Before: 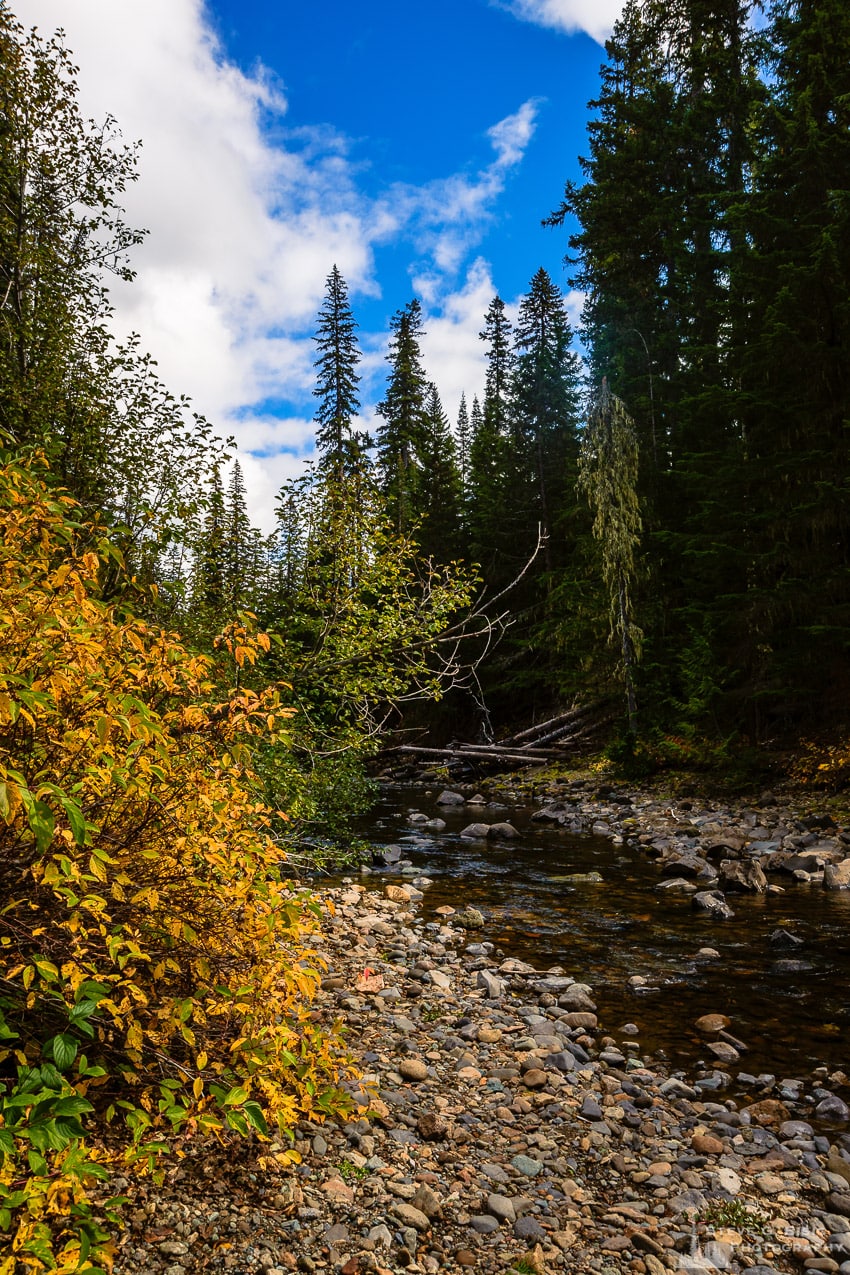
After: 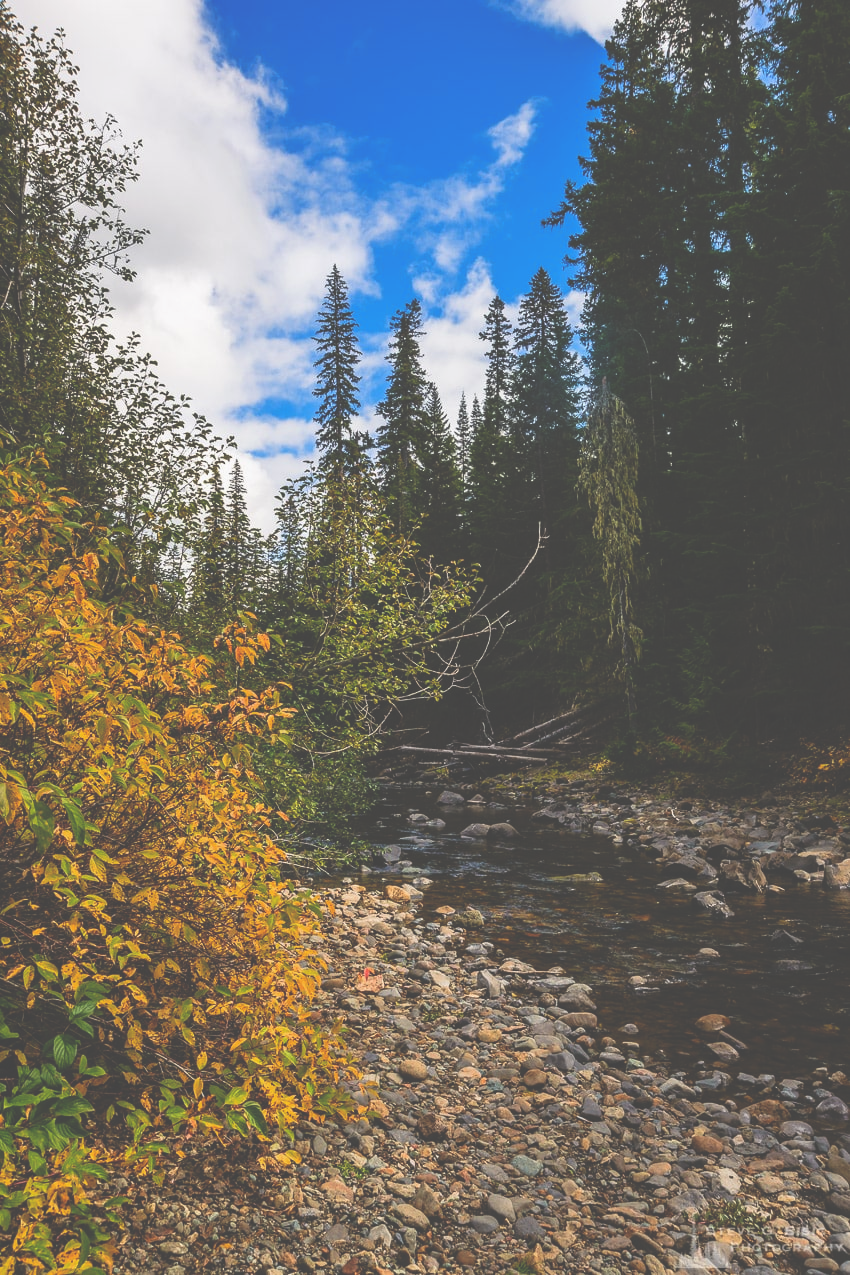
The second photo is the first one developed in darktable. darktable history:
exposure: black level correction -0.062, exposure -0.05 EV, compensate highlight preservation false
vibrance: vibrance 50%
